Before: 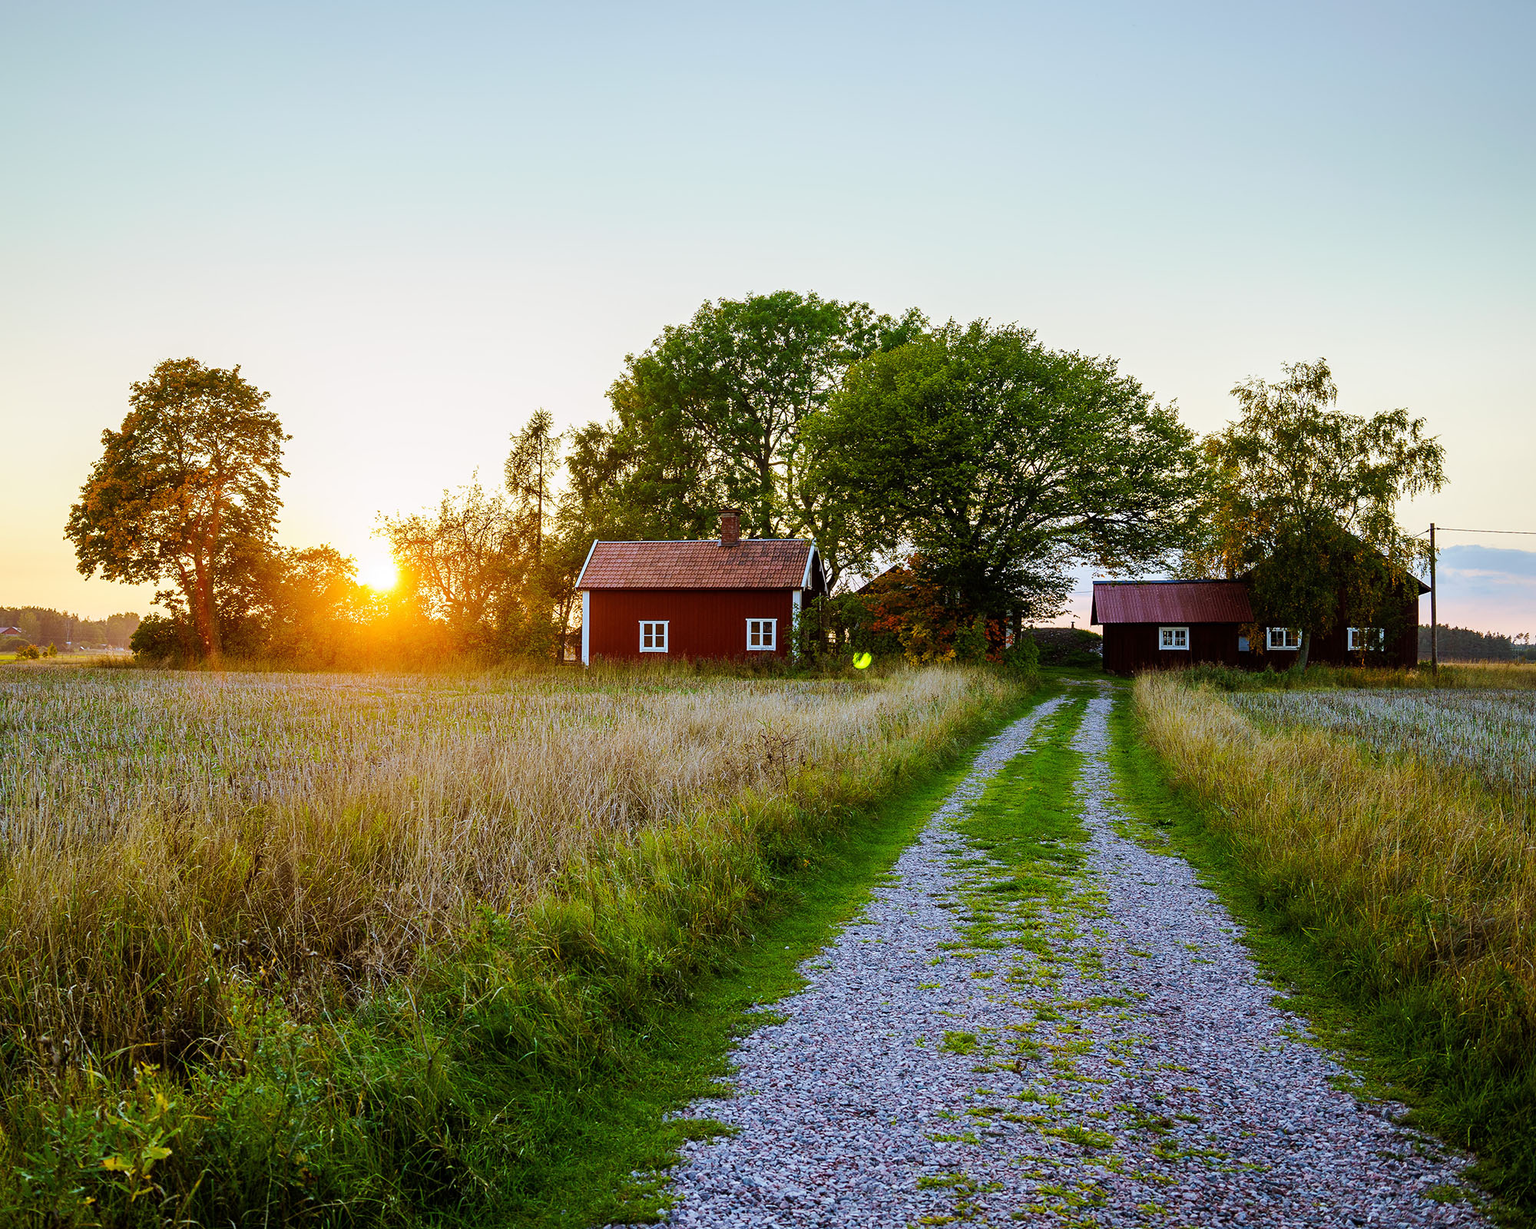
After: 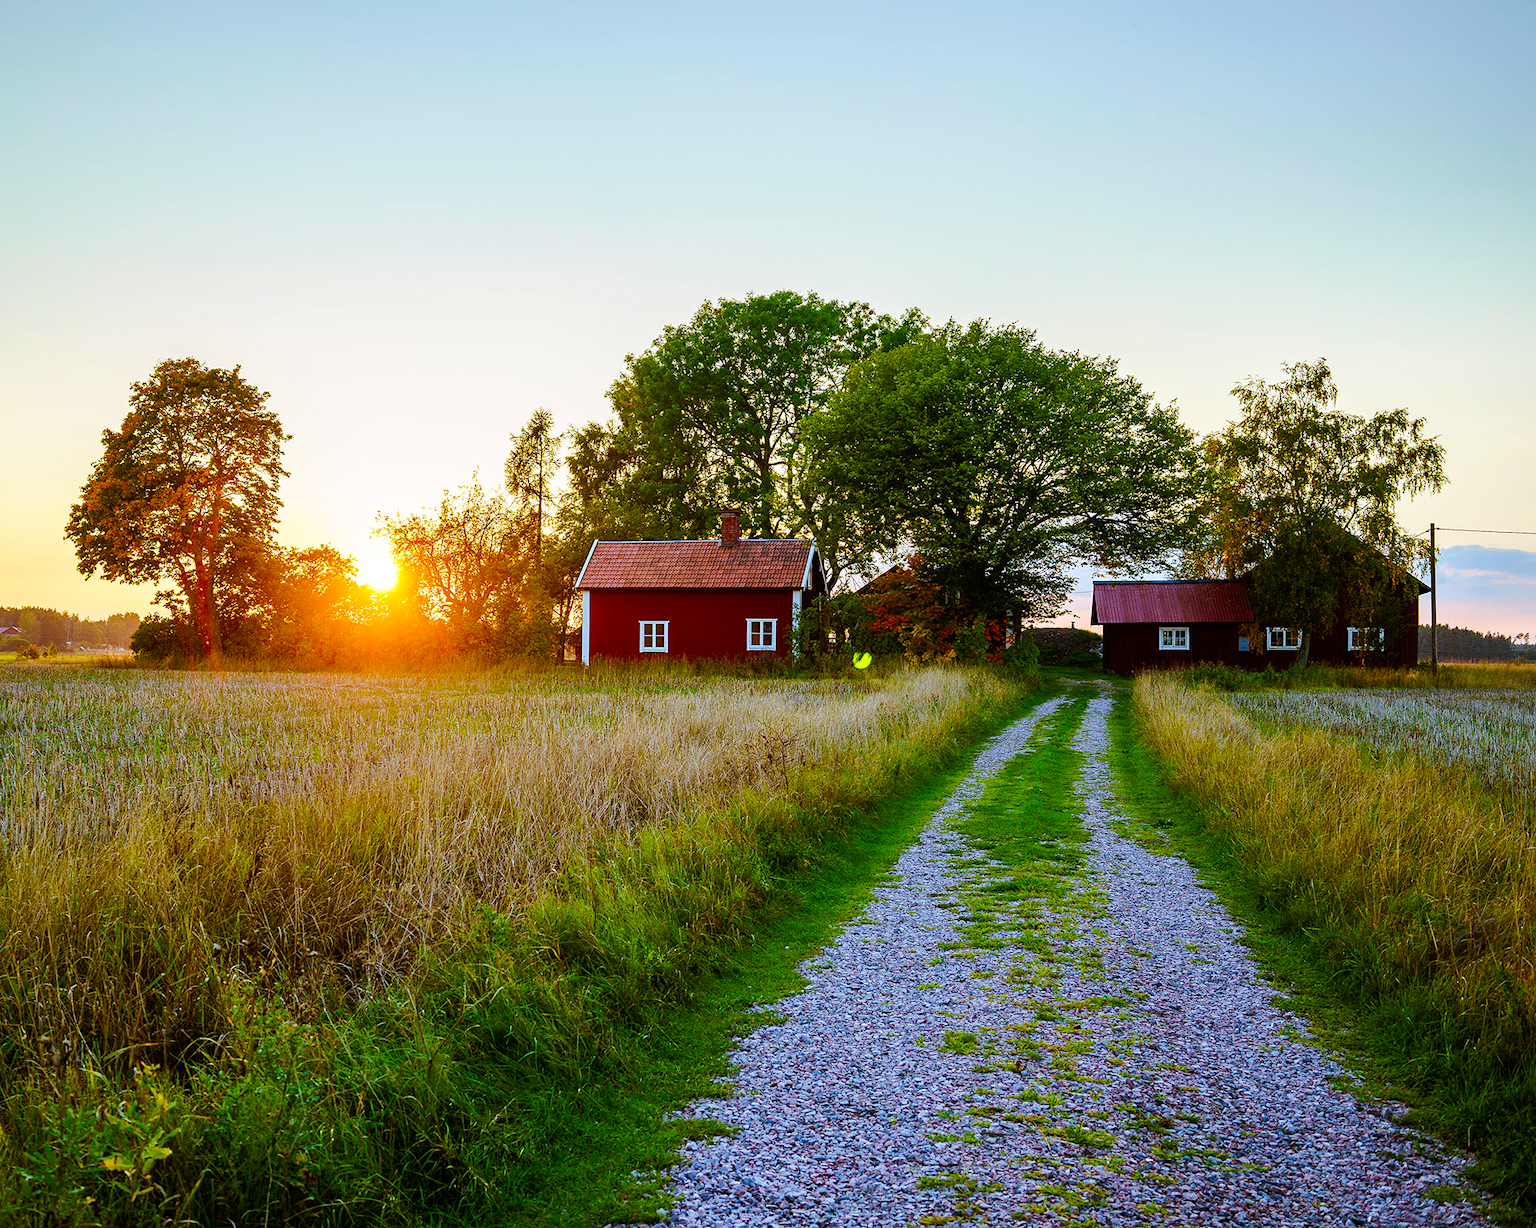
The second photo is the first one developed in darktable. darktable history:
levels: levels [0, 0.492, 0.984]
contrast brightness saturation: brightness -0.02, saturation 0.35
